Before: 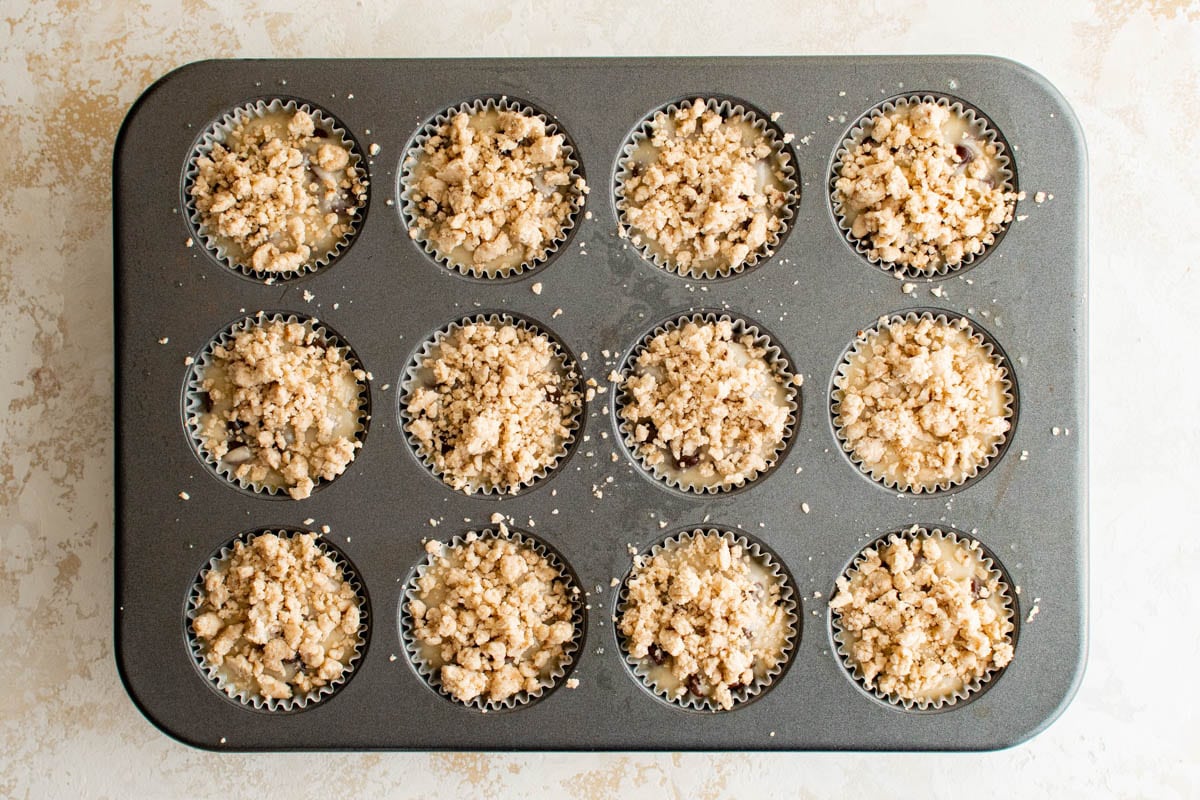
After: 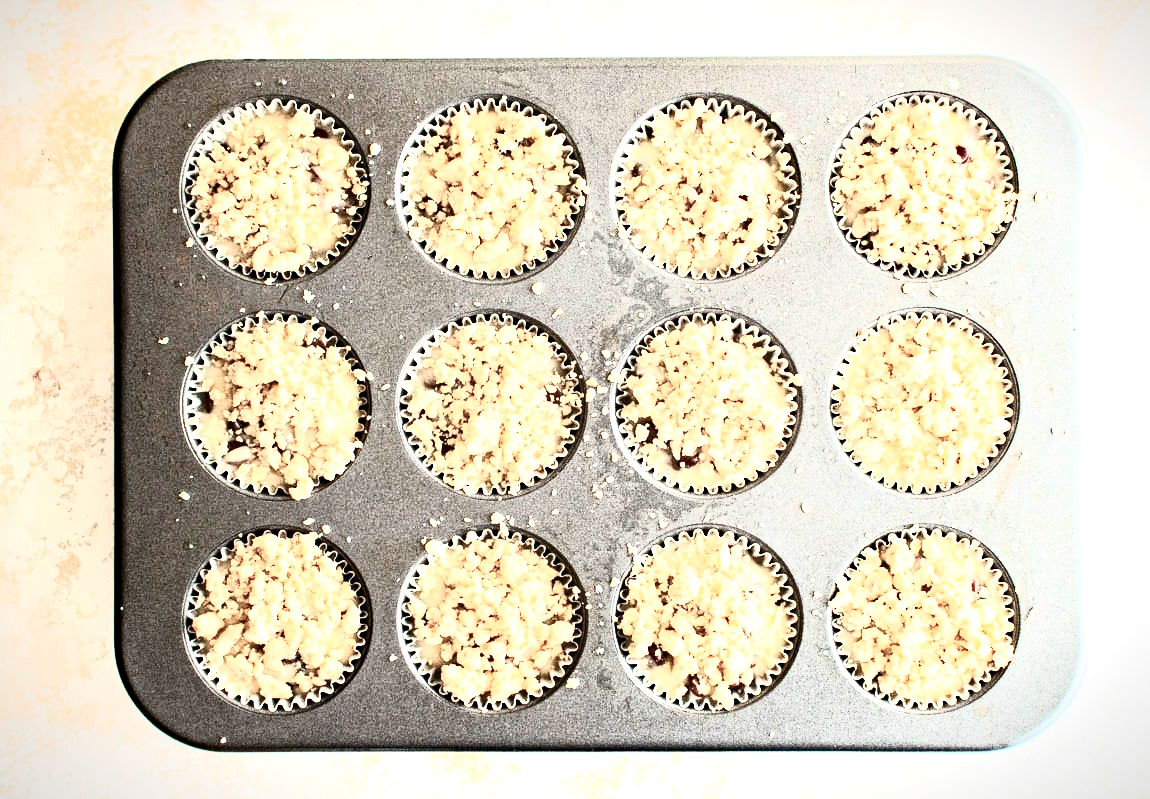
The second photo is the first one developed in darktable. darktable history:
crop: right 4.126%, bottom 0.031%
haze removal: compatibility mode true, adaptive false
color balance: input saturation 100.43%, contrast fulcrum 14.22%, output saturation 70.41%
local contrast: mode bilateral grid, contrast 30, coarseness 25, midtone range 0.2
vignetting: fall-off start 100%, fall-off radius 64.94%, automatic ratio true, unbound false
exposure: black level correction 0, exposure 1.2 EV, compensate exposure bias true, compensate highlight preservation false
contrast brightness saturation: contrast 0.62, brightness 0.34, saturation 0.14
